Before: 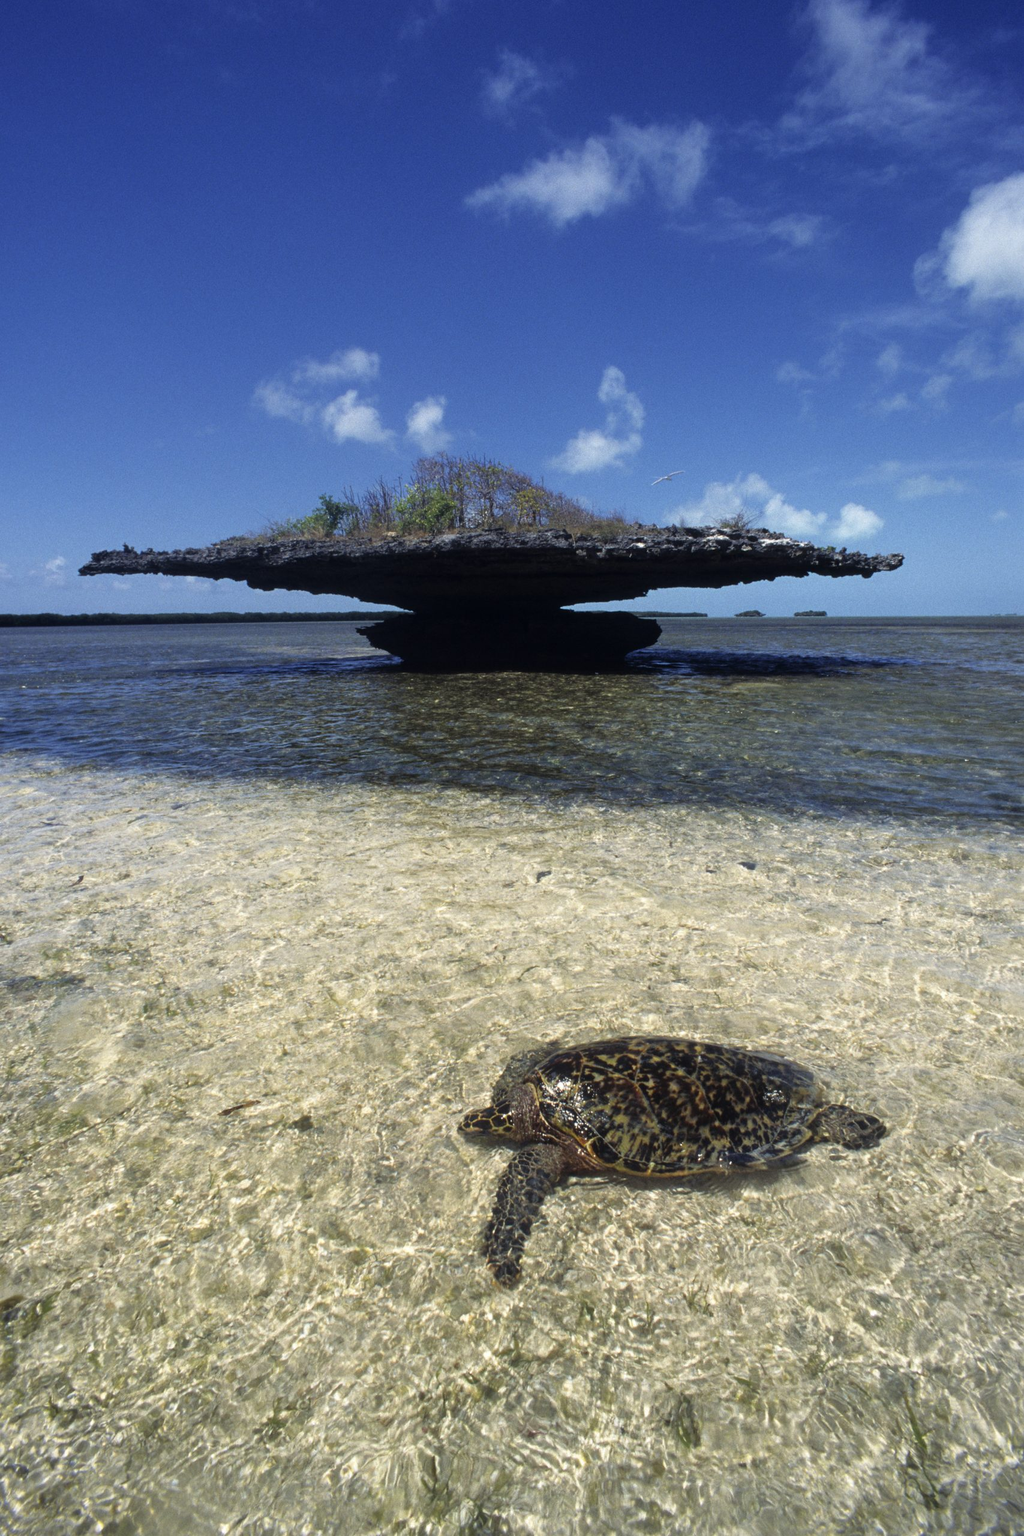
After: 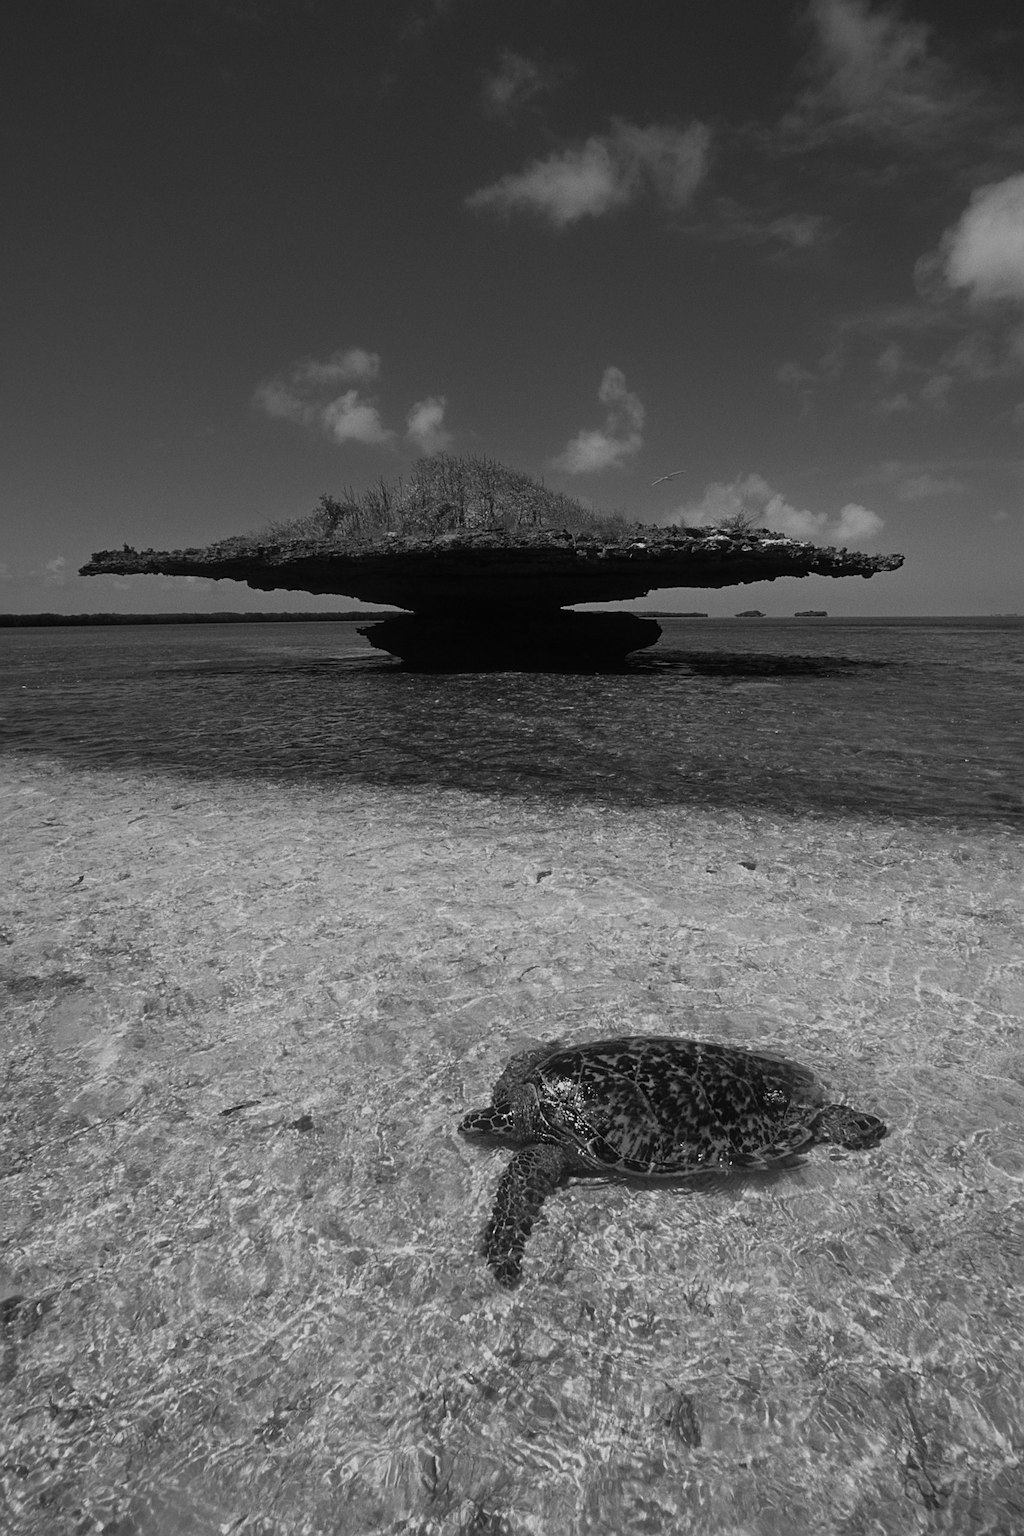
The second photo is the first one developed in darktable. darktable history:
monochrome: a 79.32, b 81.83, size 1.1
sharpen: on, module defaults
